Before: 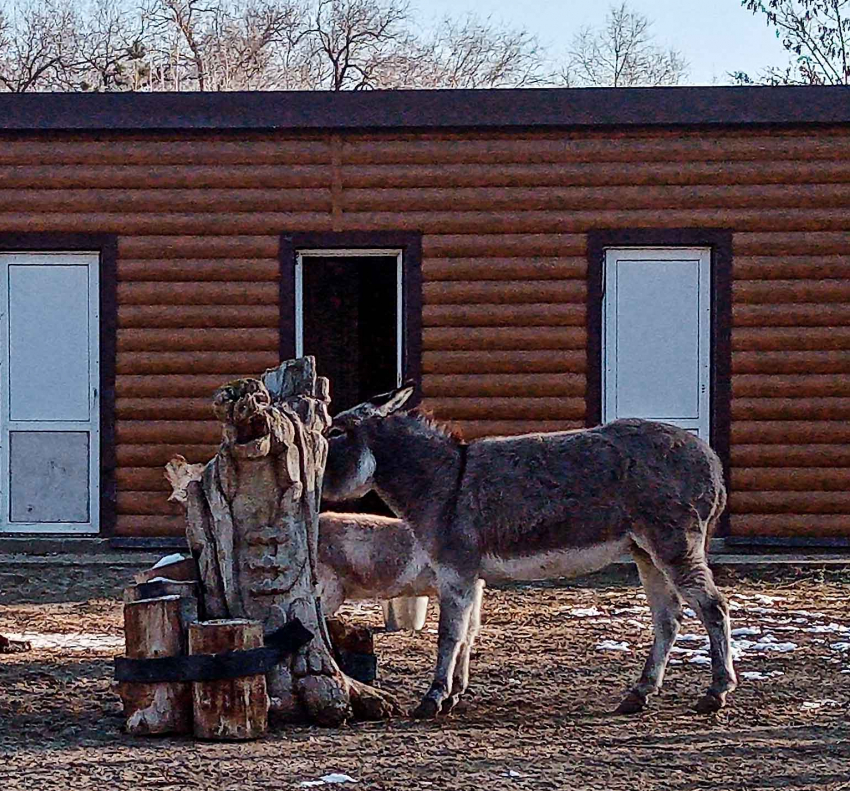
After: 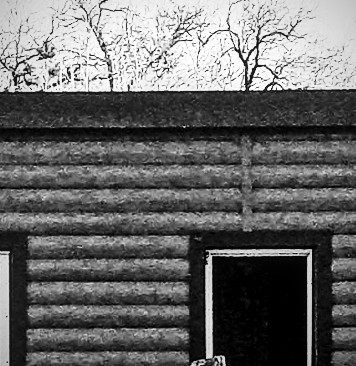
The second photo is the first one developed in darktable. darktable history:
base curve: curves: ch0 [(0, 0) (0.028, 0.03) (0.105, 0.232) (0.387, 0.748) (0.754, 0.968) (1, 1)], fusion 1, exposure shift 0.576, preserve colors none
exposure: black level correction 0.001, exposure 0.3 EV, compensate highlight preservation false
crop and rotate: left 10.817%, top 0.062%, right 47.194%, bottom 53.626%
vignetting: fall-off radius 60.92%
tone equalizer: -8 EV -0.75 EV, -7 EV -0.7 EV, -6 EV -0.6 EV, -5 EV -0.4 EV, -3 EV 0.4 EV, -2 EV 0.6 EV, -1 EV 0.7 EV, +0 EV 0.75 EV, edges refinement/feathering 500, mask exposure compensation -1.57 EV, preserve details no
local contrast: on, module defaults
monochrome: a -4.13, b 5.16, size 1
